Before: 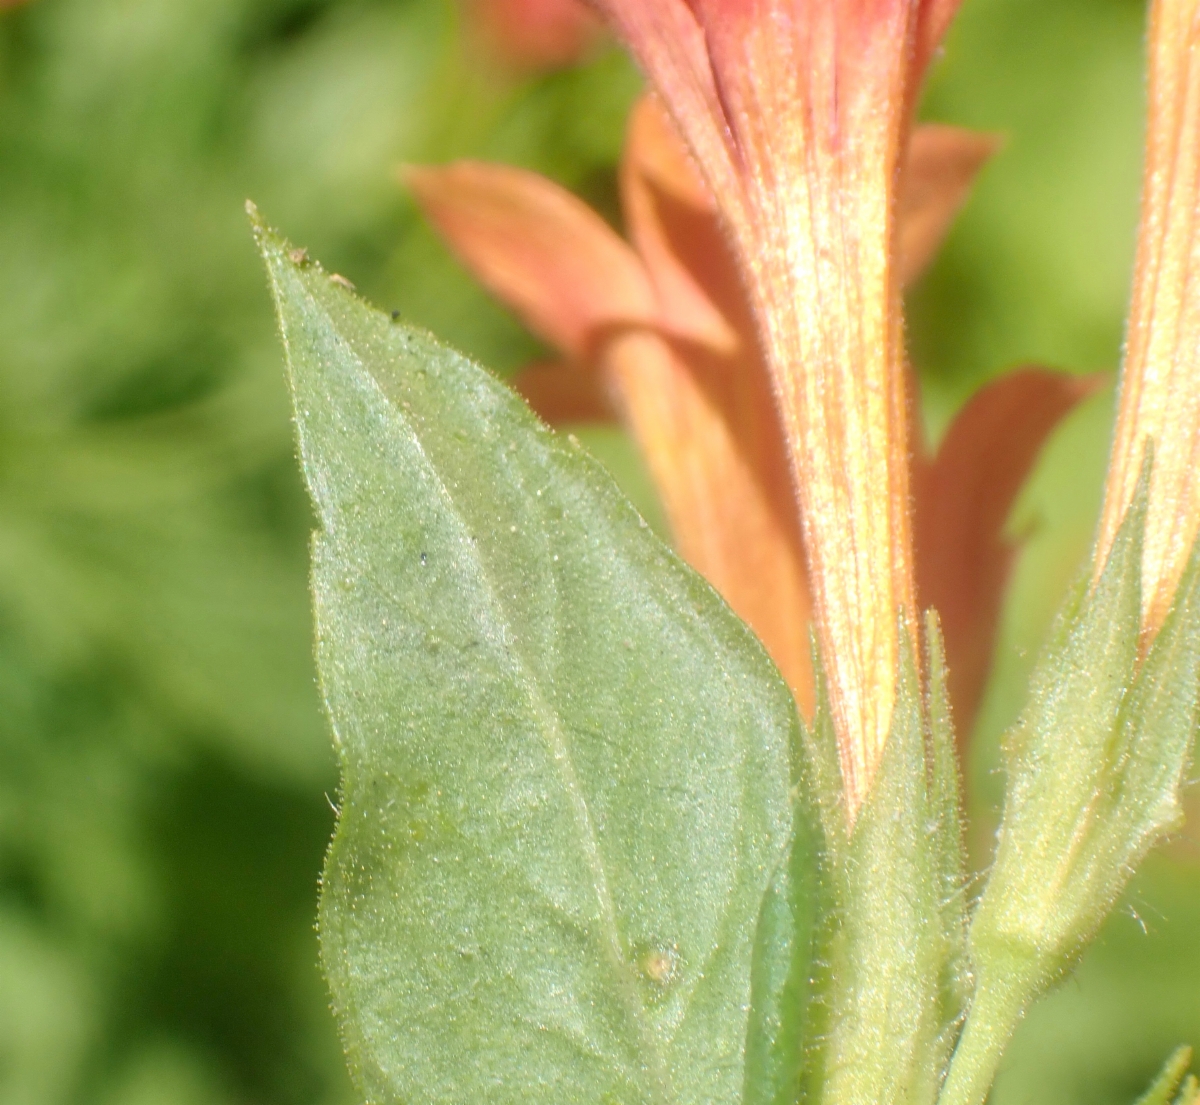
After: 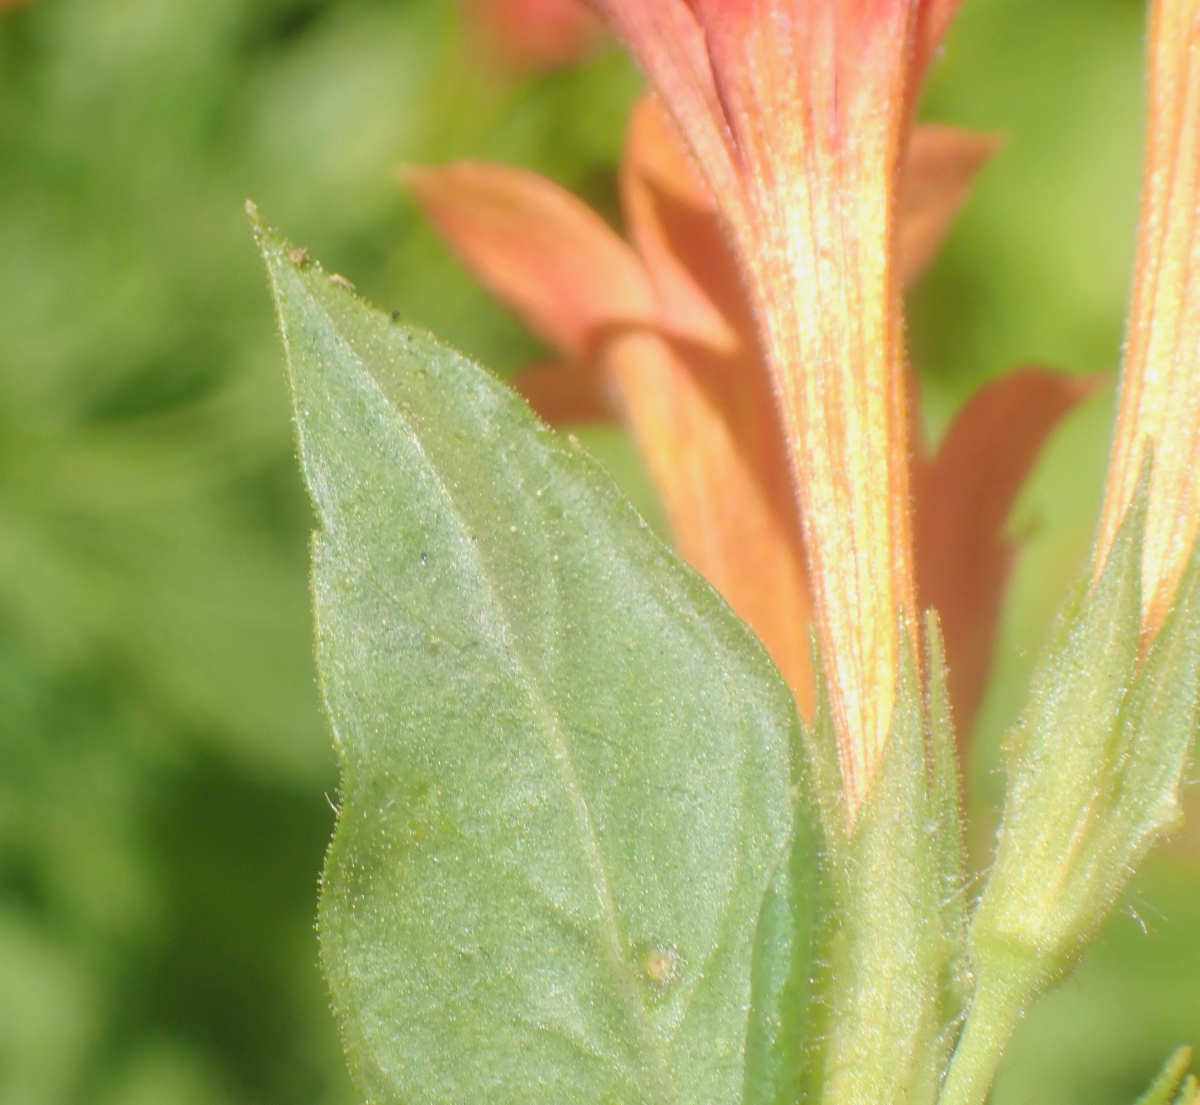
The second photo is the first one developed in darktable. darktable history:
local contrast: highlights 69%, shadows 67%, detail 82%, midtone range 0.318
